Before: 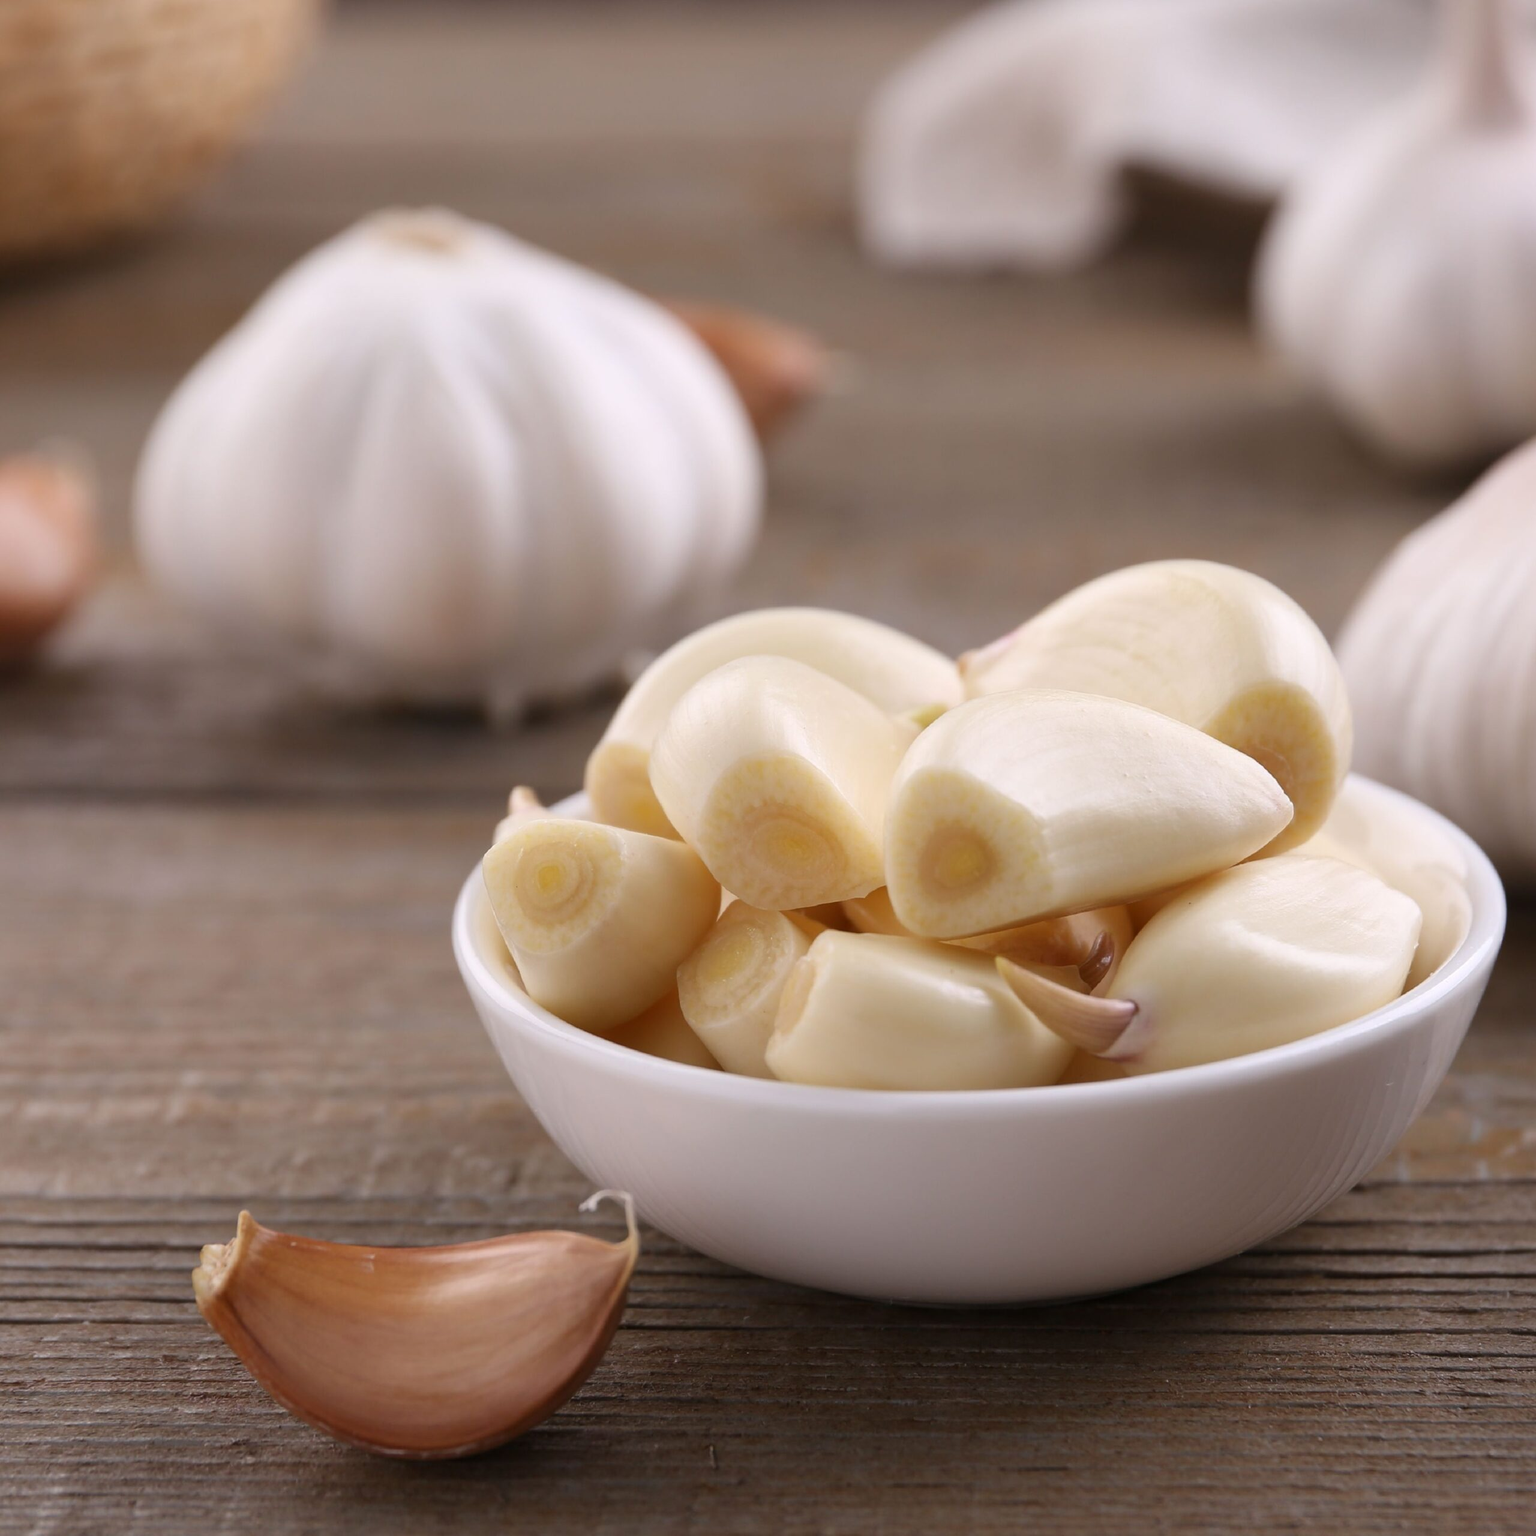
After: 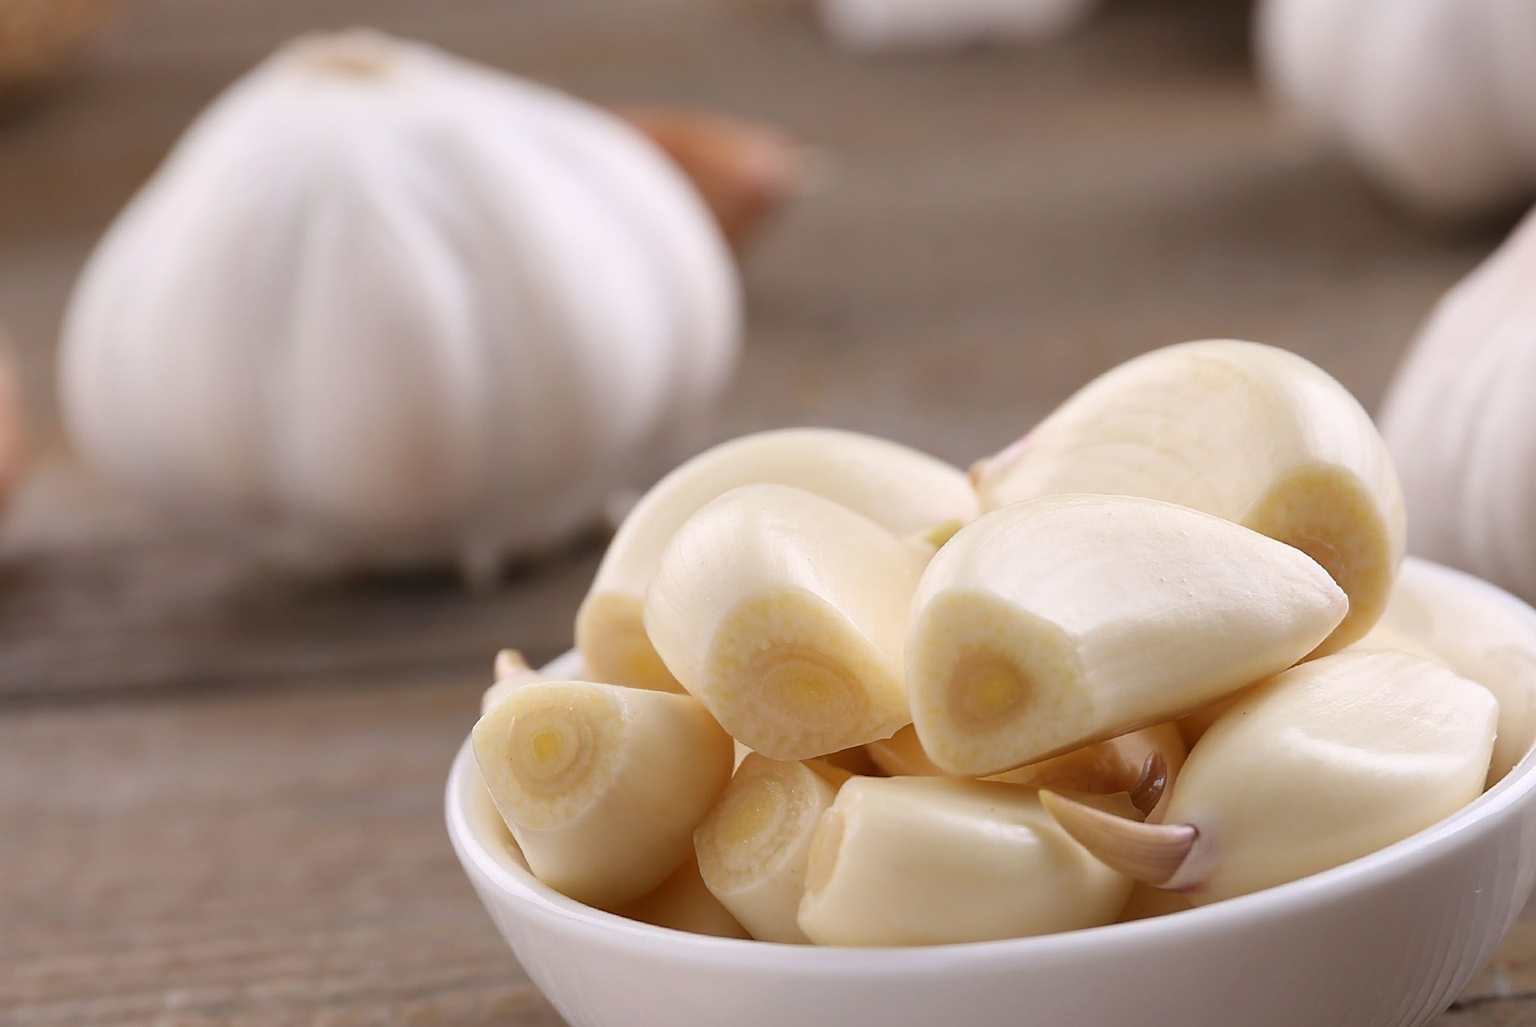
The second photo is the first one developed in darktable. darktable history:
rotate and perspective: rotation -5°, crop left 0.05, crop right 0.952, crop top 0.11, crop bottom 0.89
color correction: highlights a* -0.137, highlights b* 0.137
sharpen: radius 1.967
crop: left 2.737%, top 7.287%, right 3.421%, bottom 20.179%
